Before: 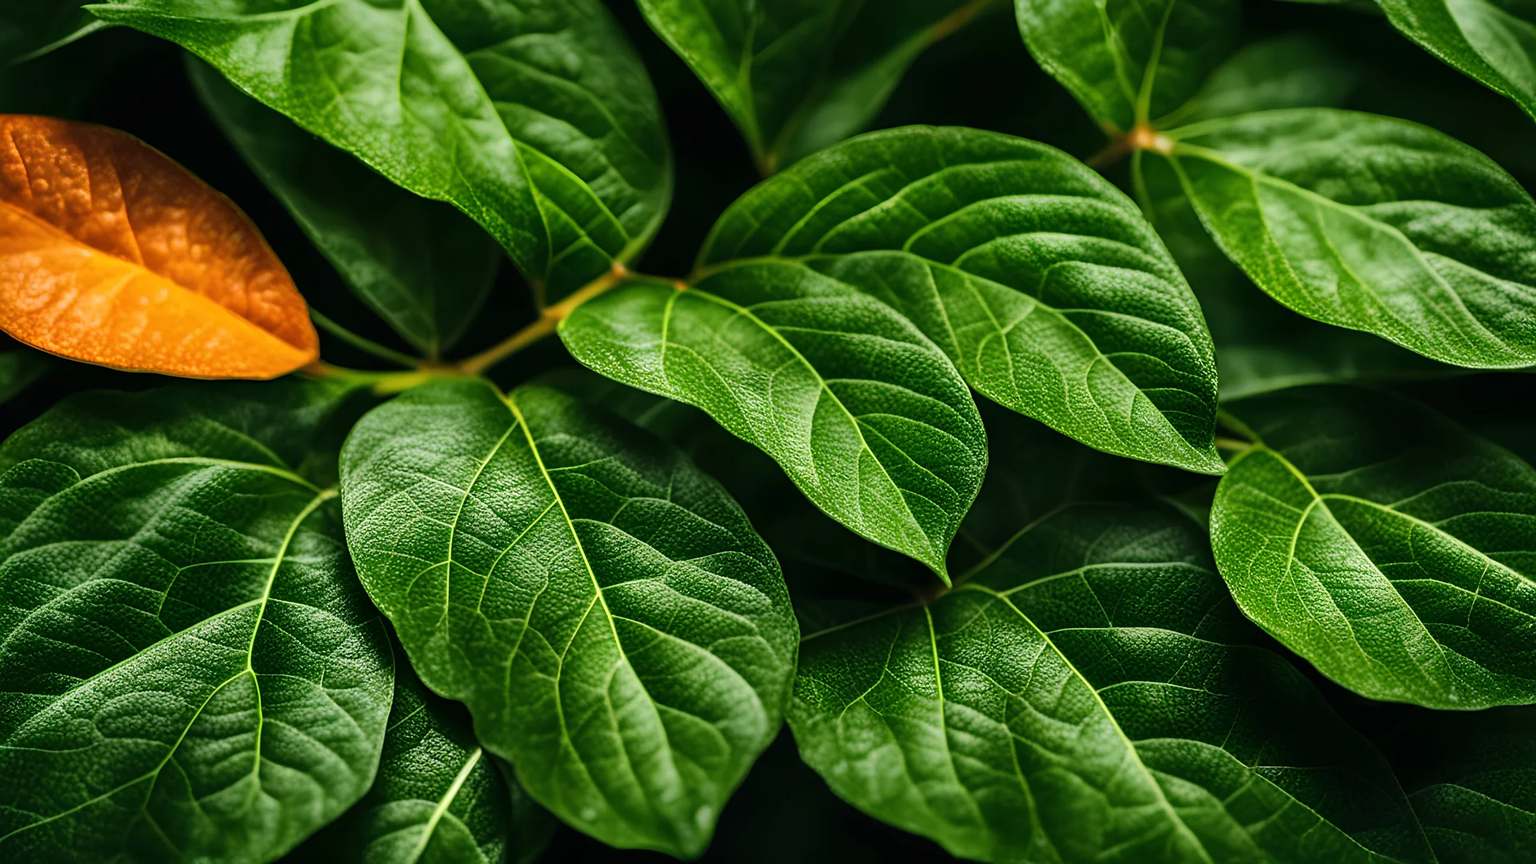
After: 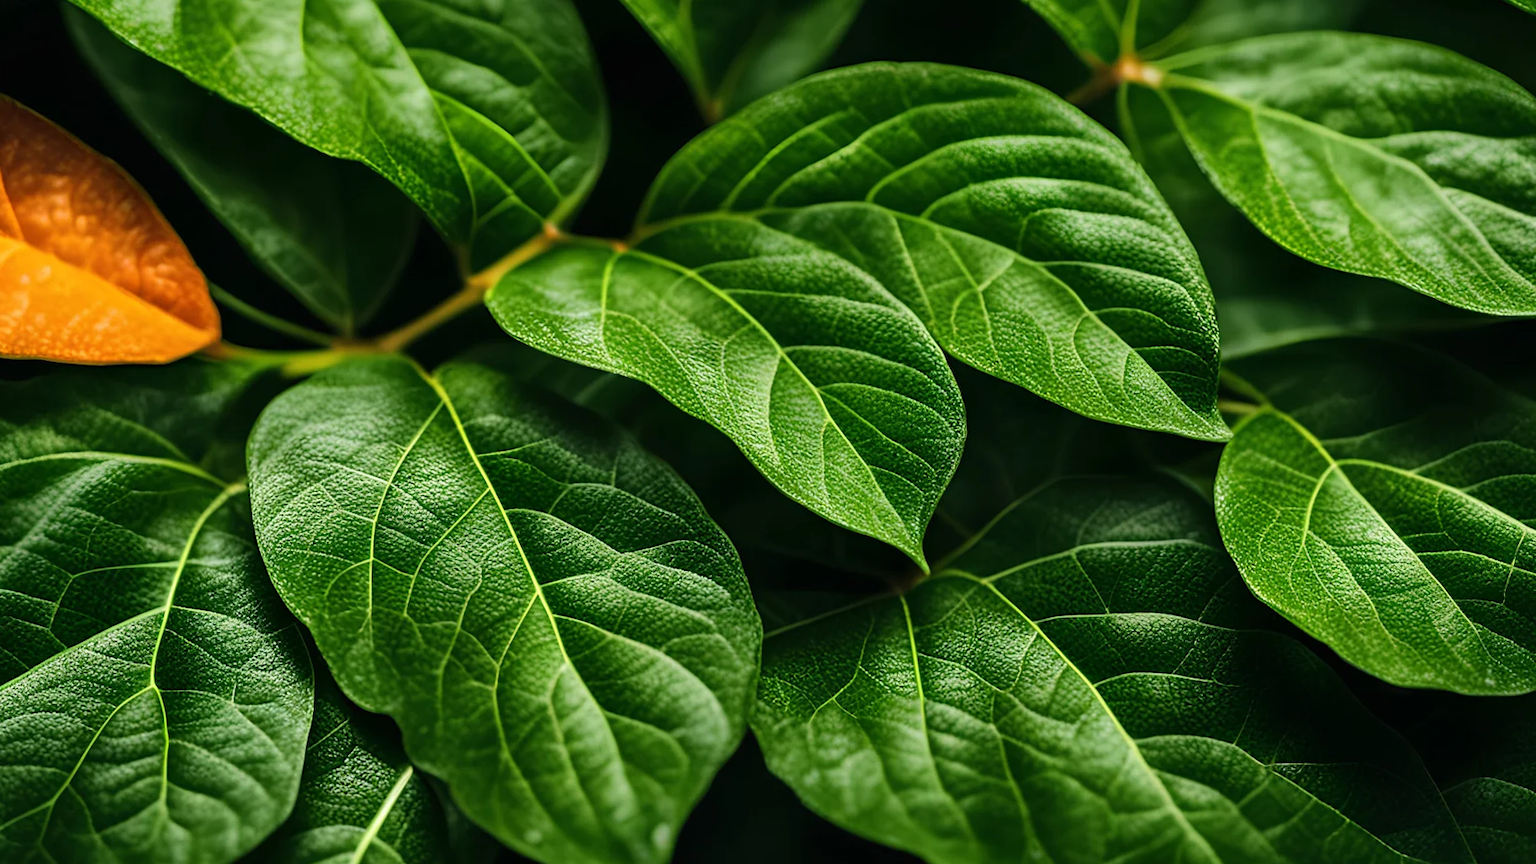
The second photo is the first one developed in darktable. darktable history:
crop and rotate: angle 1.51°, left 5.758%, top 5.671%
